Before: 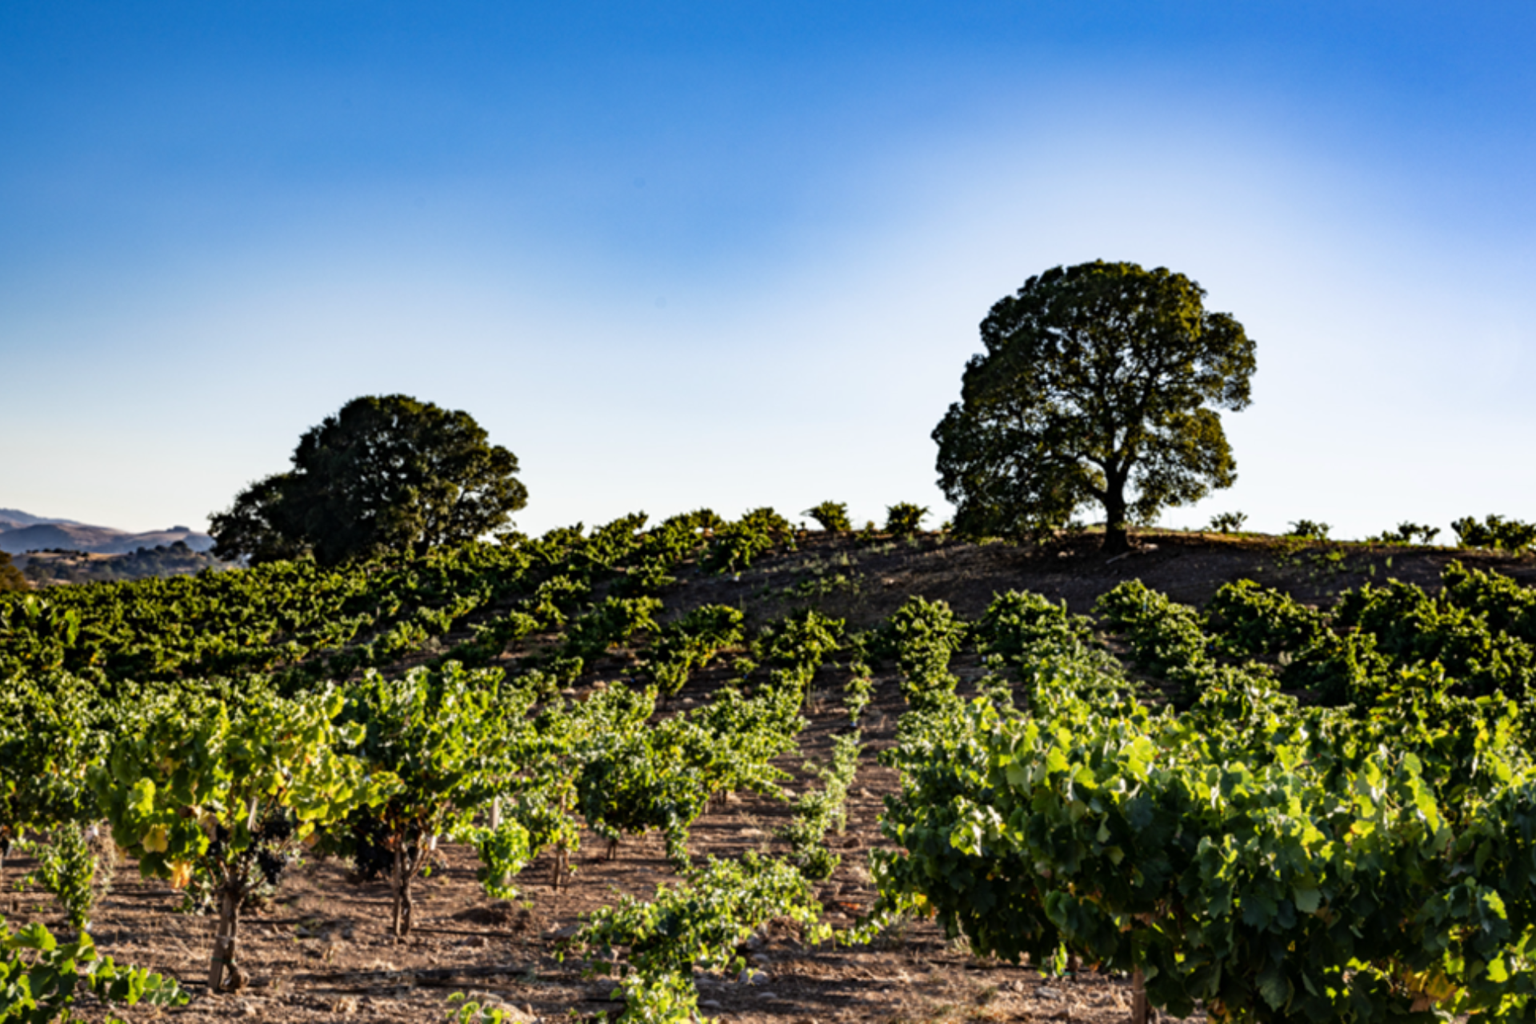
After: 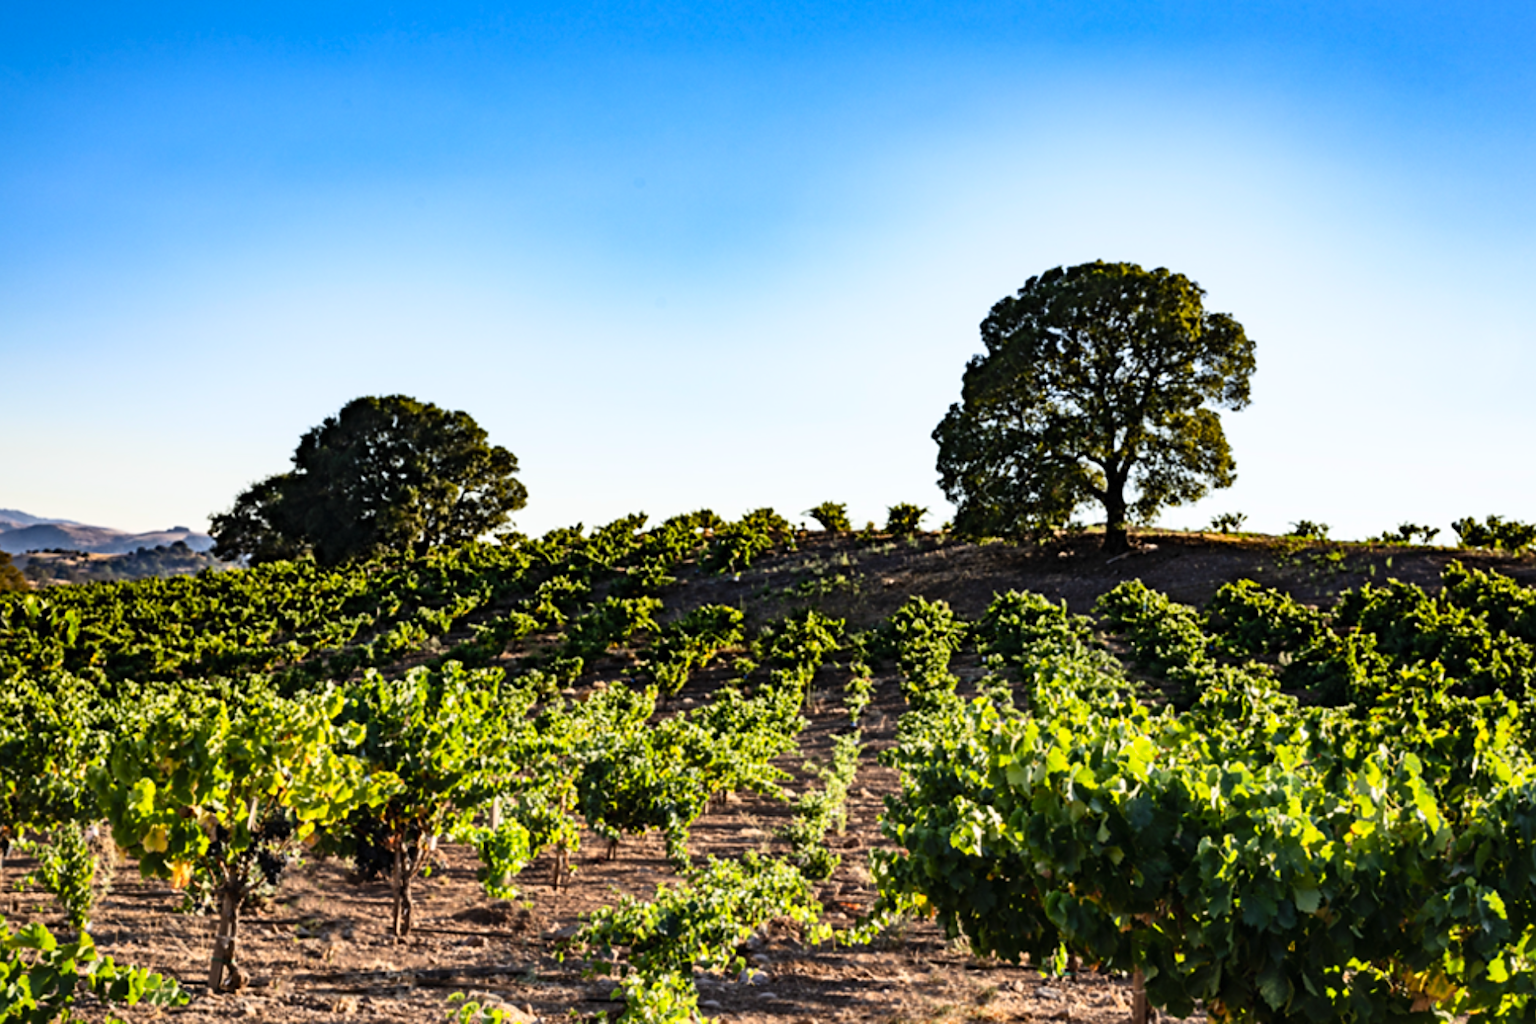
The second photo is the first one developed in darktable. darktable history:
contrast brightness saturation: contrast 0.2, brightness 0.16, saturation 0.22
sharpen: radius 1.864, amount 0.398, threshold 1.271
